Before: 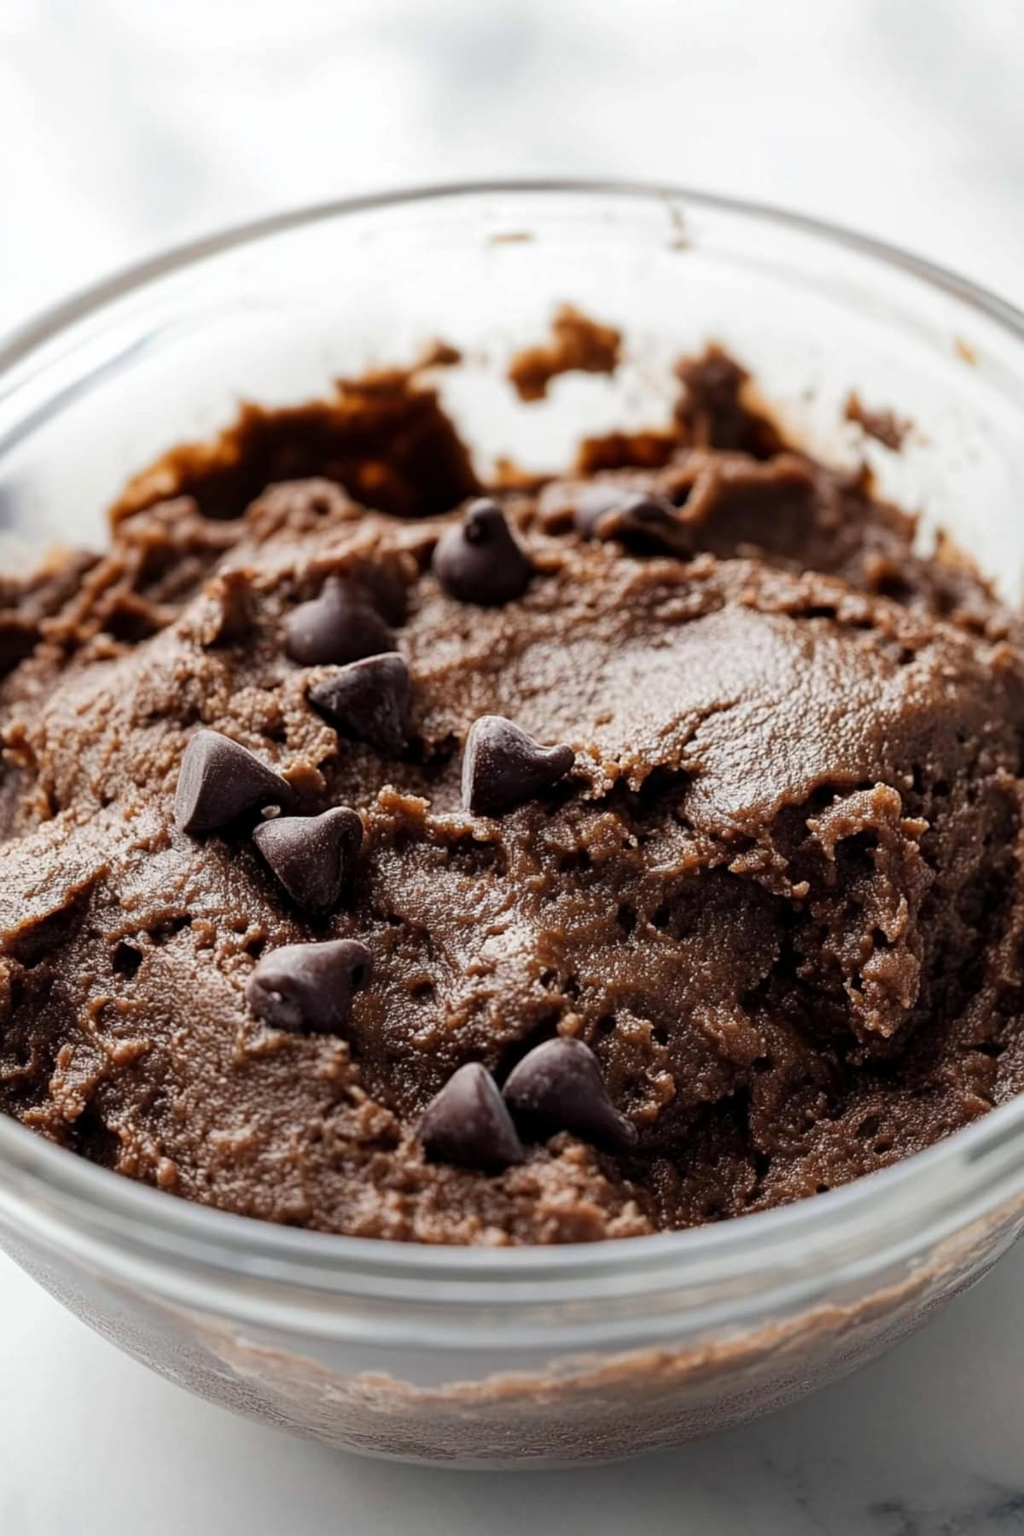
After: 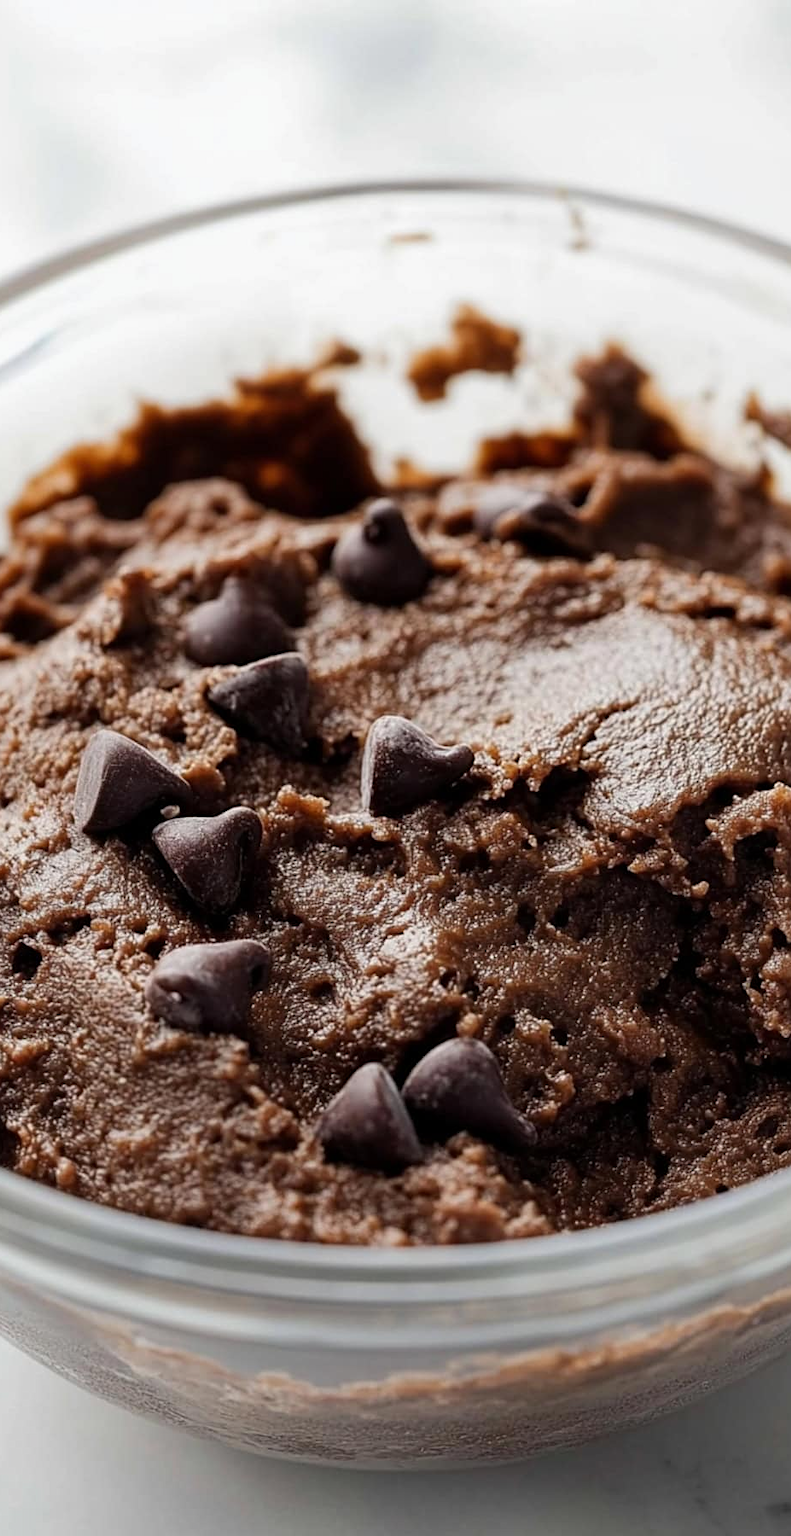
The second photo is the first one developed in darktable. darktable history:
crop: left 9.856%, right 12.873%
sharpen: amount 0.217
exposure: exposure -0.071 EV, compensate exposure bias true, compensate highlight preservation false
